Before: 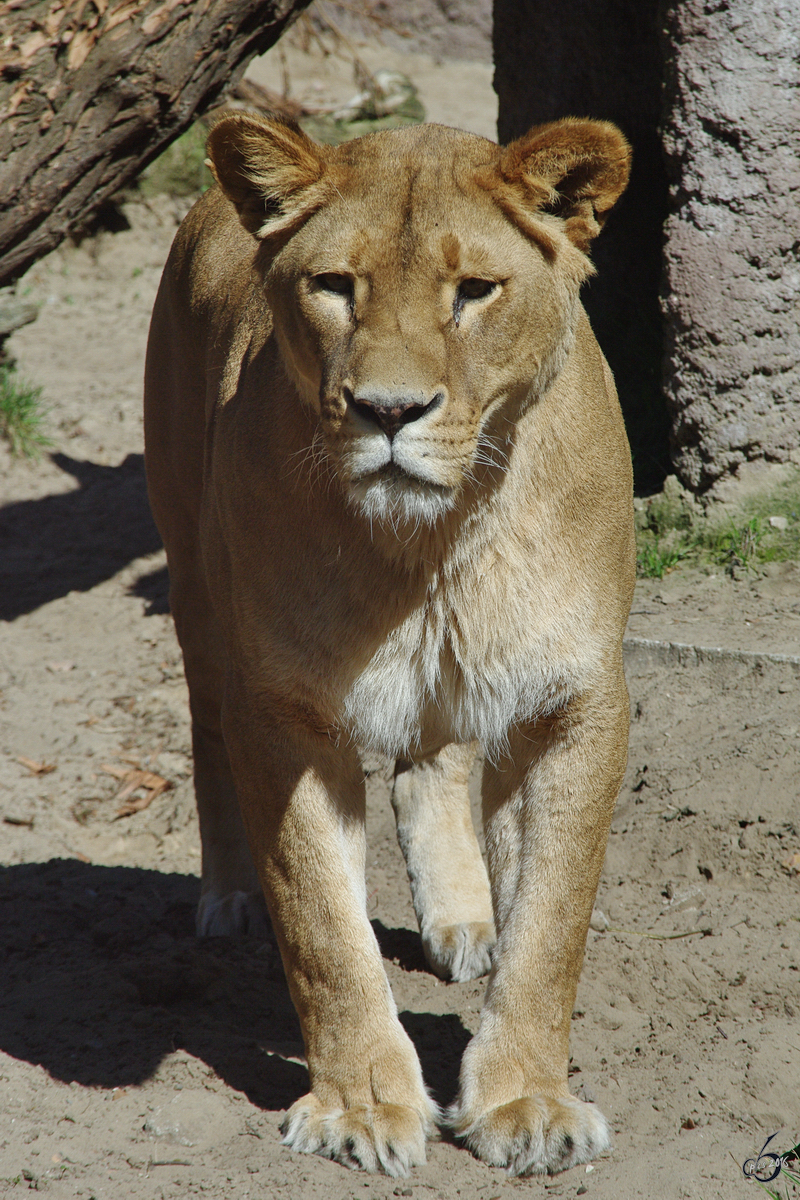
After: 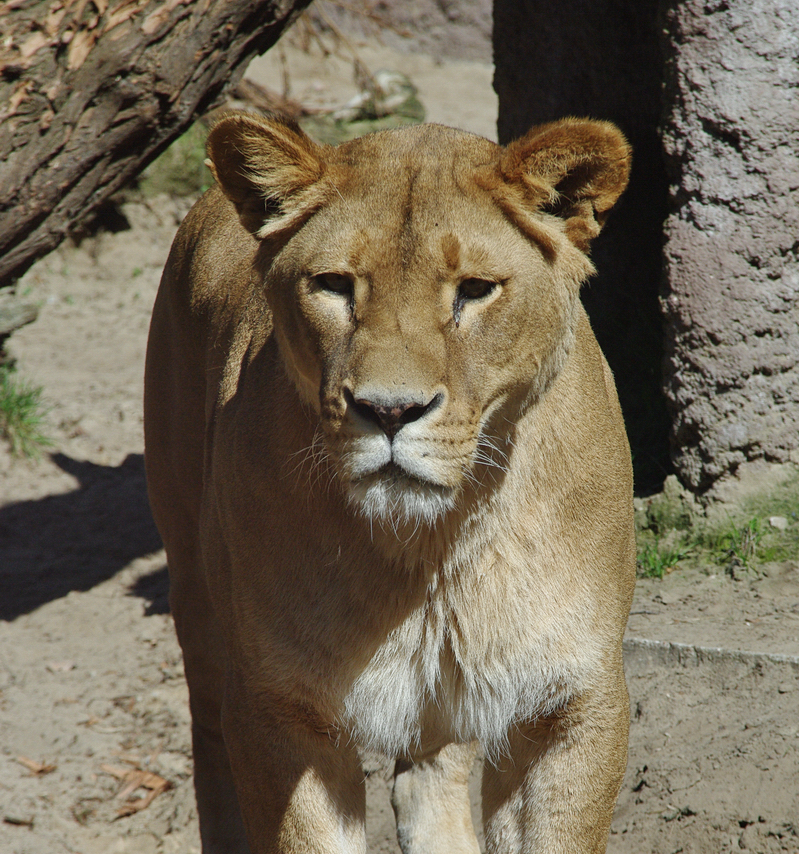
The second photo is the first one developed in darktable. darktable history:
crop: right 0%, bottom 28.802%
